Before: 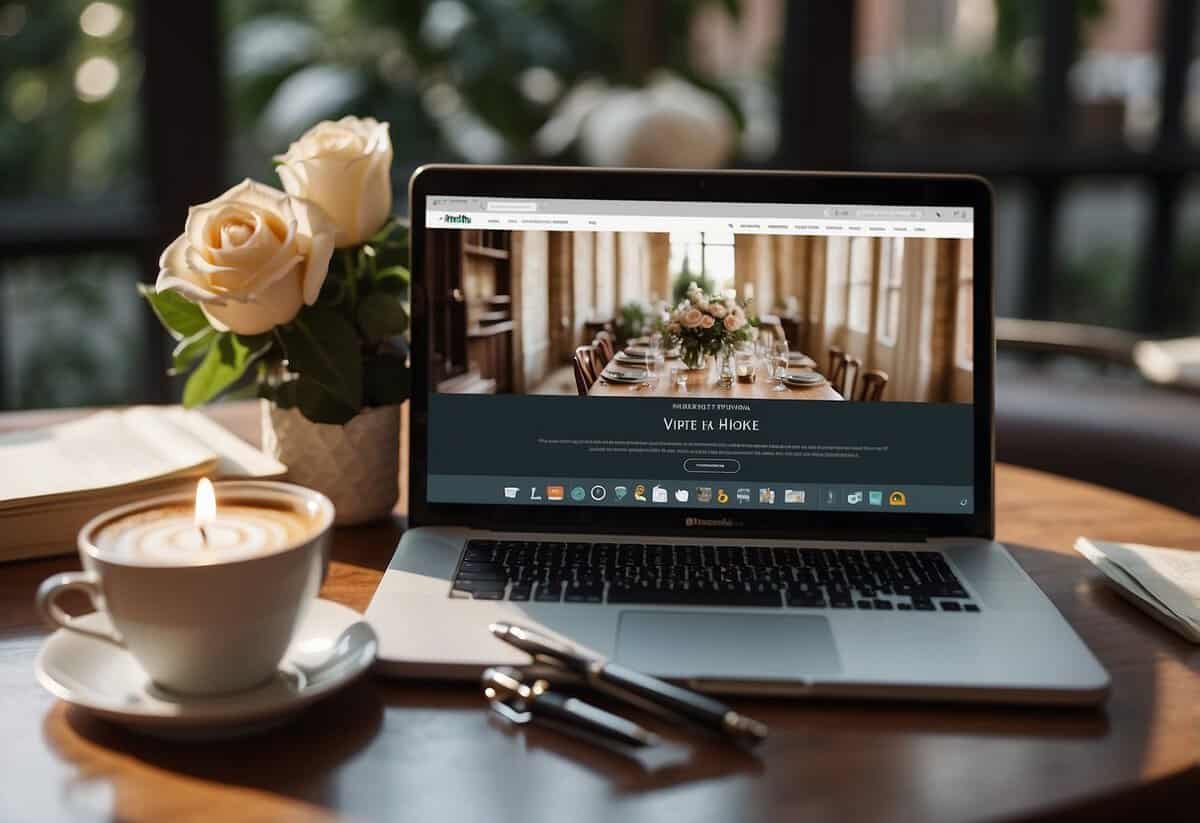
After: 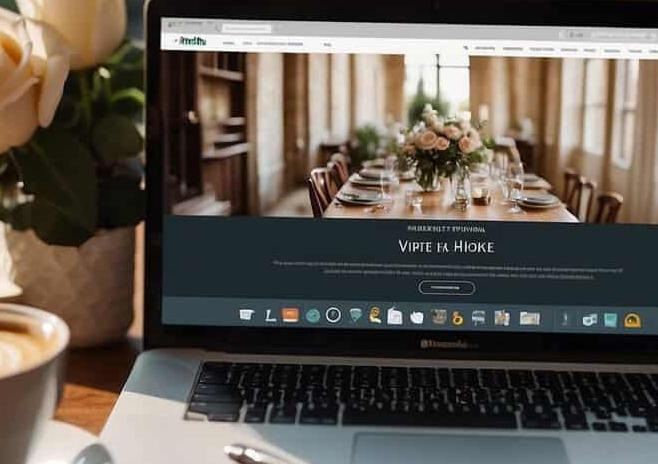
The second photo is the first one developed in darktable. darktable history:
crop and rotate: left 22.16%, top 21.712%, right 22.936%, bottom 21.801%
